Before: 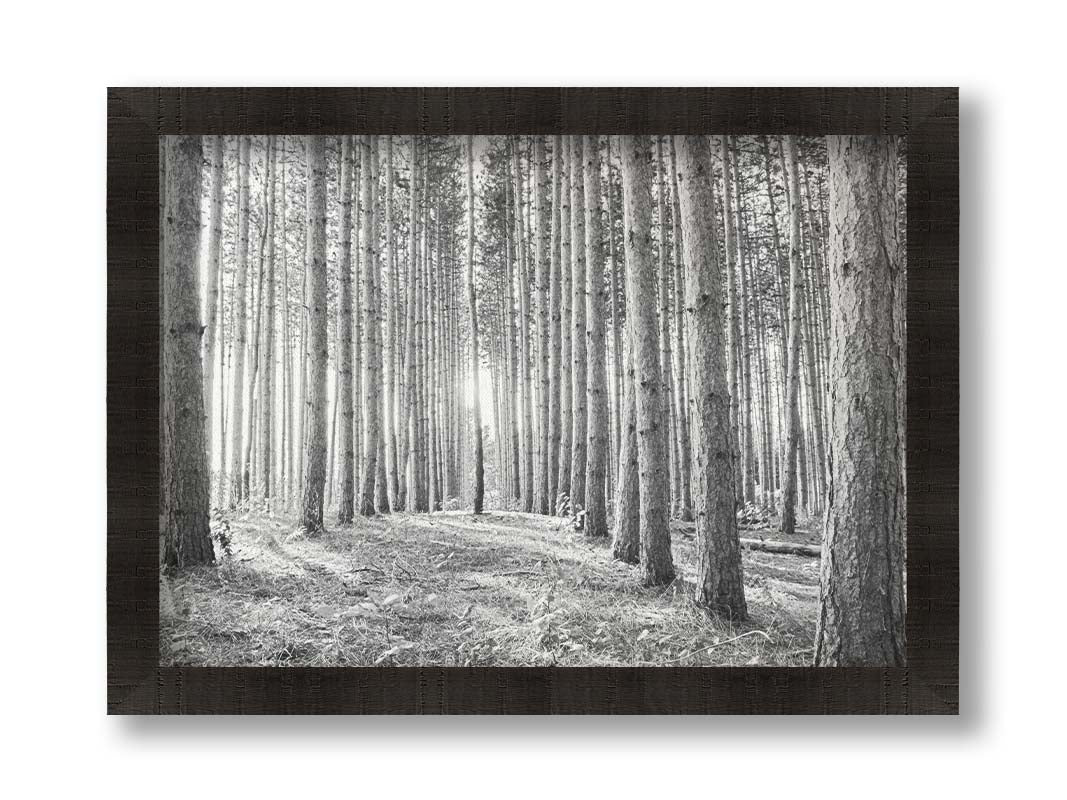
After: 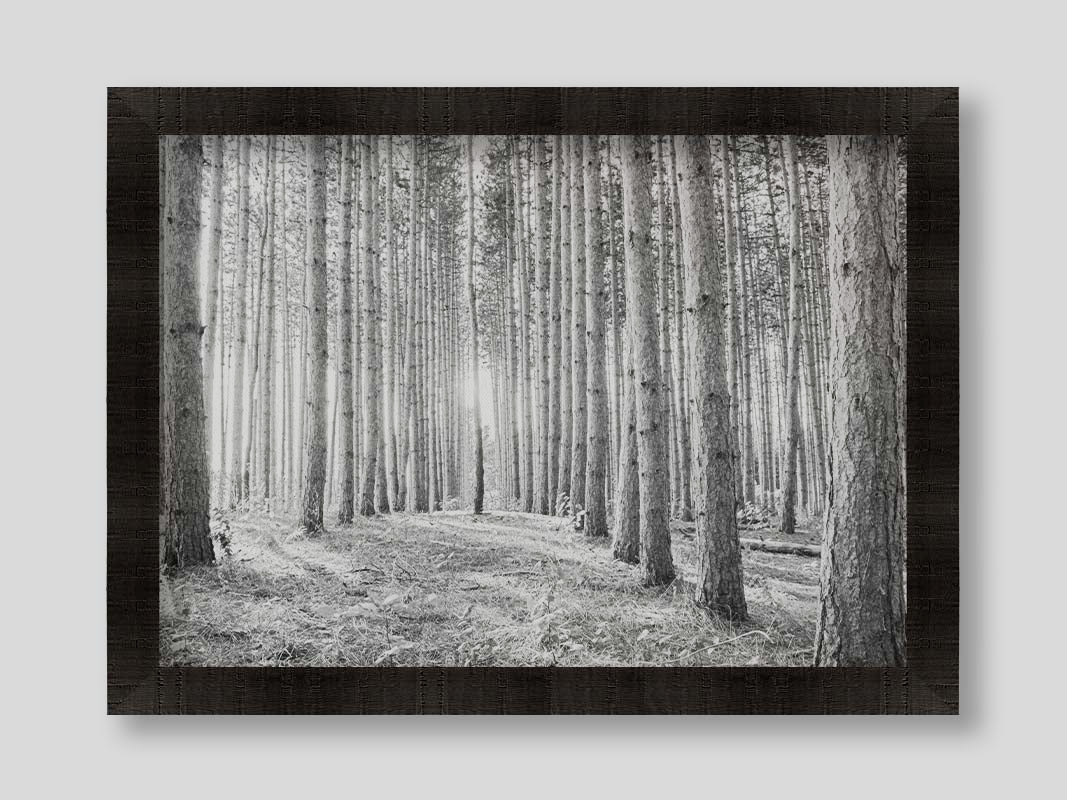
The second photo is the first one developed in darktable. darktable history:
filmic rgb: black relative exposure -7.98 EV, white relative exposure 4.05 EV, hardness 4.18, preserve chrominance no, color science v5 (2021)
